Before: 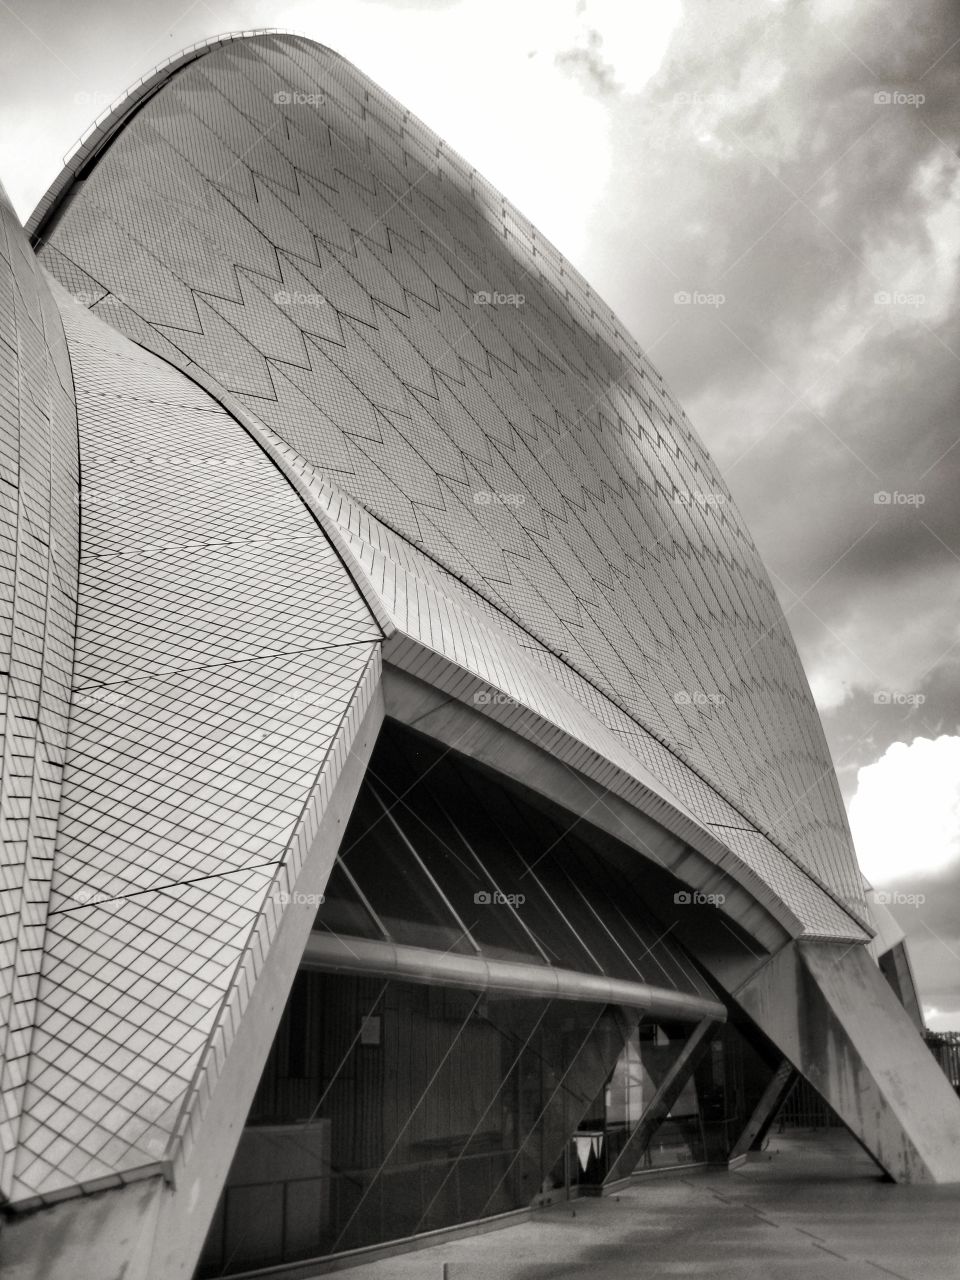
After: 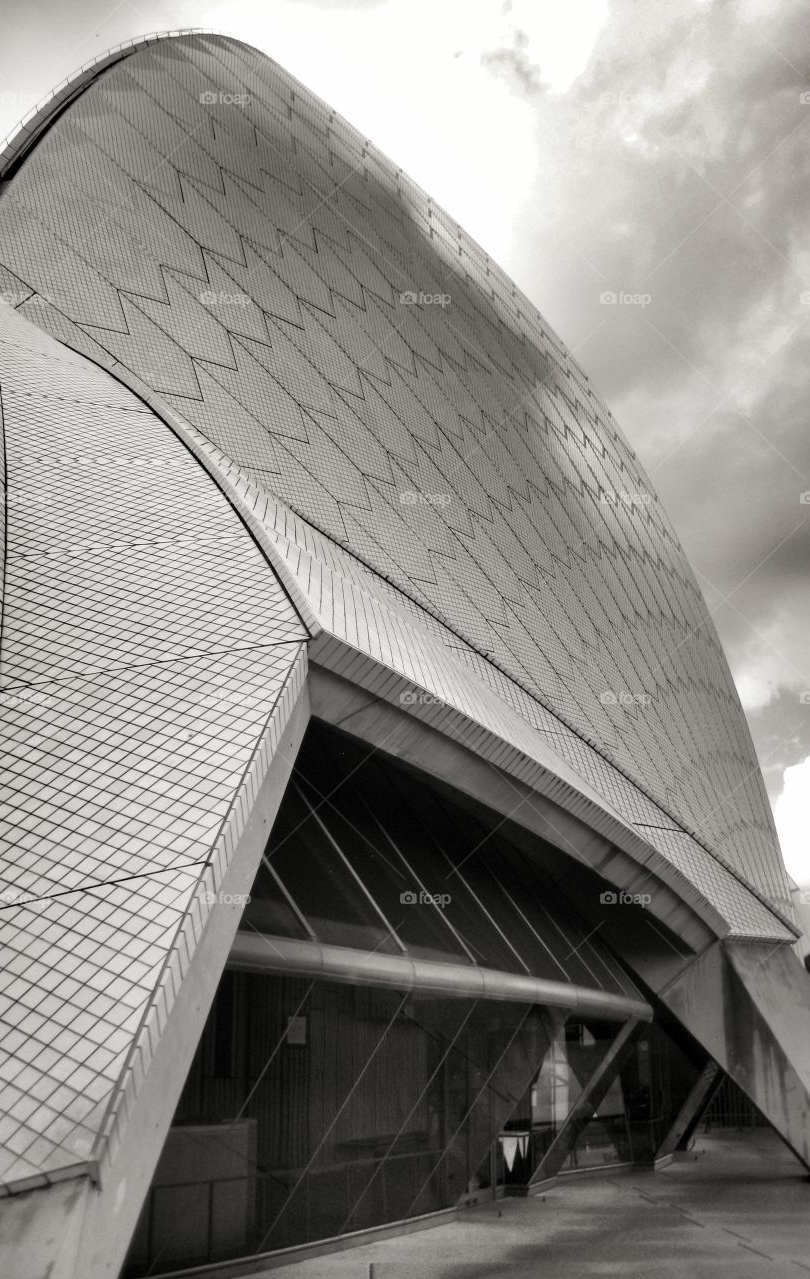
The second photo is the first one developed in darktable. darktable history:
crop: left 7.723%, right 7.82%
